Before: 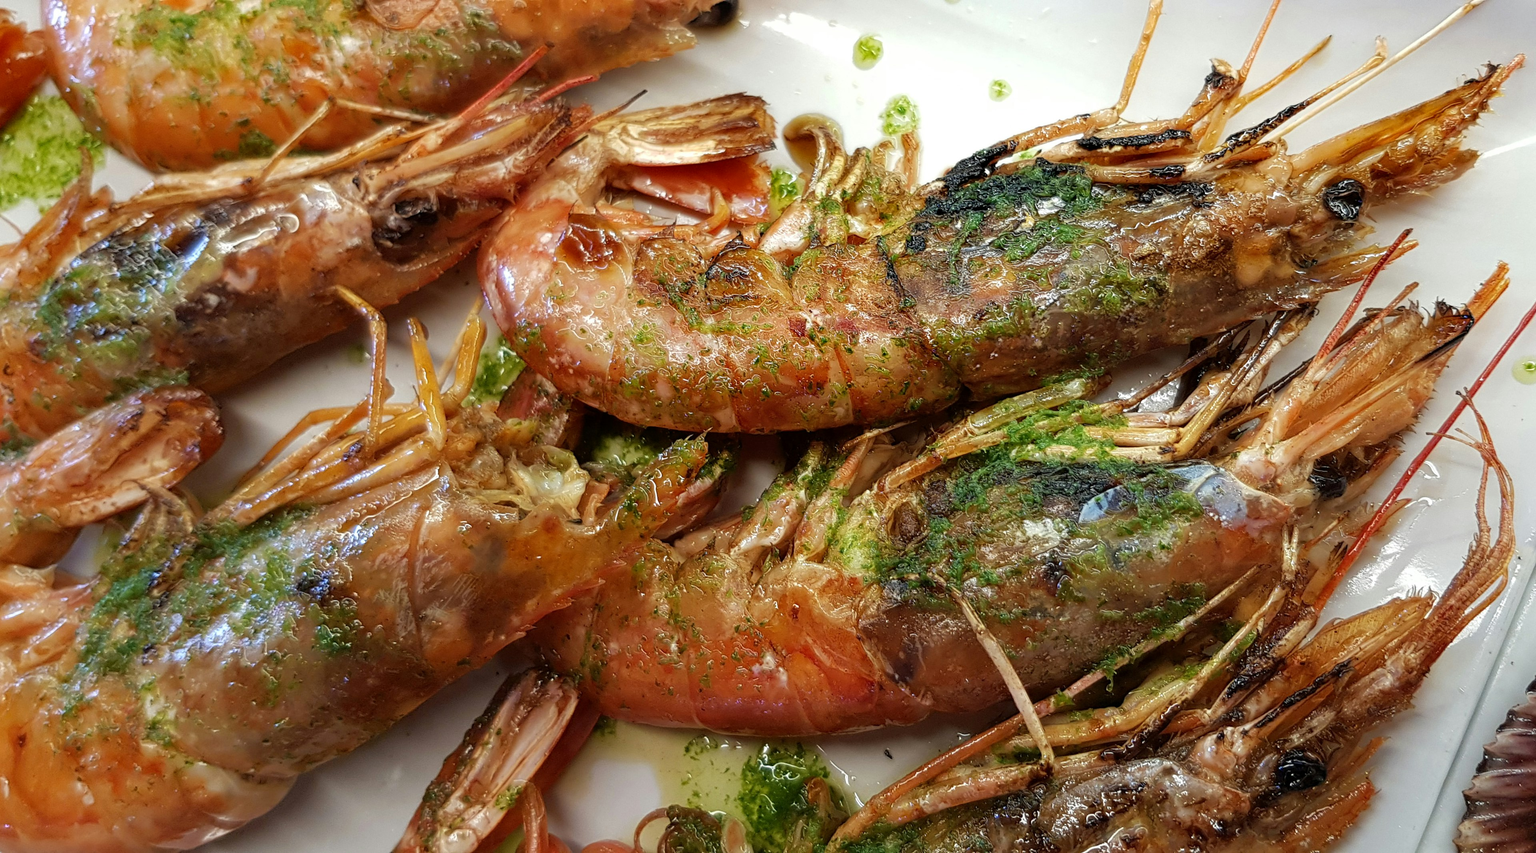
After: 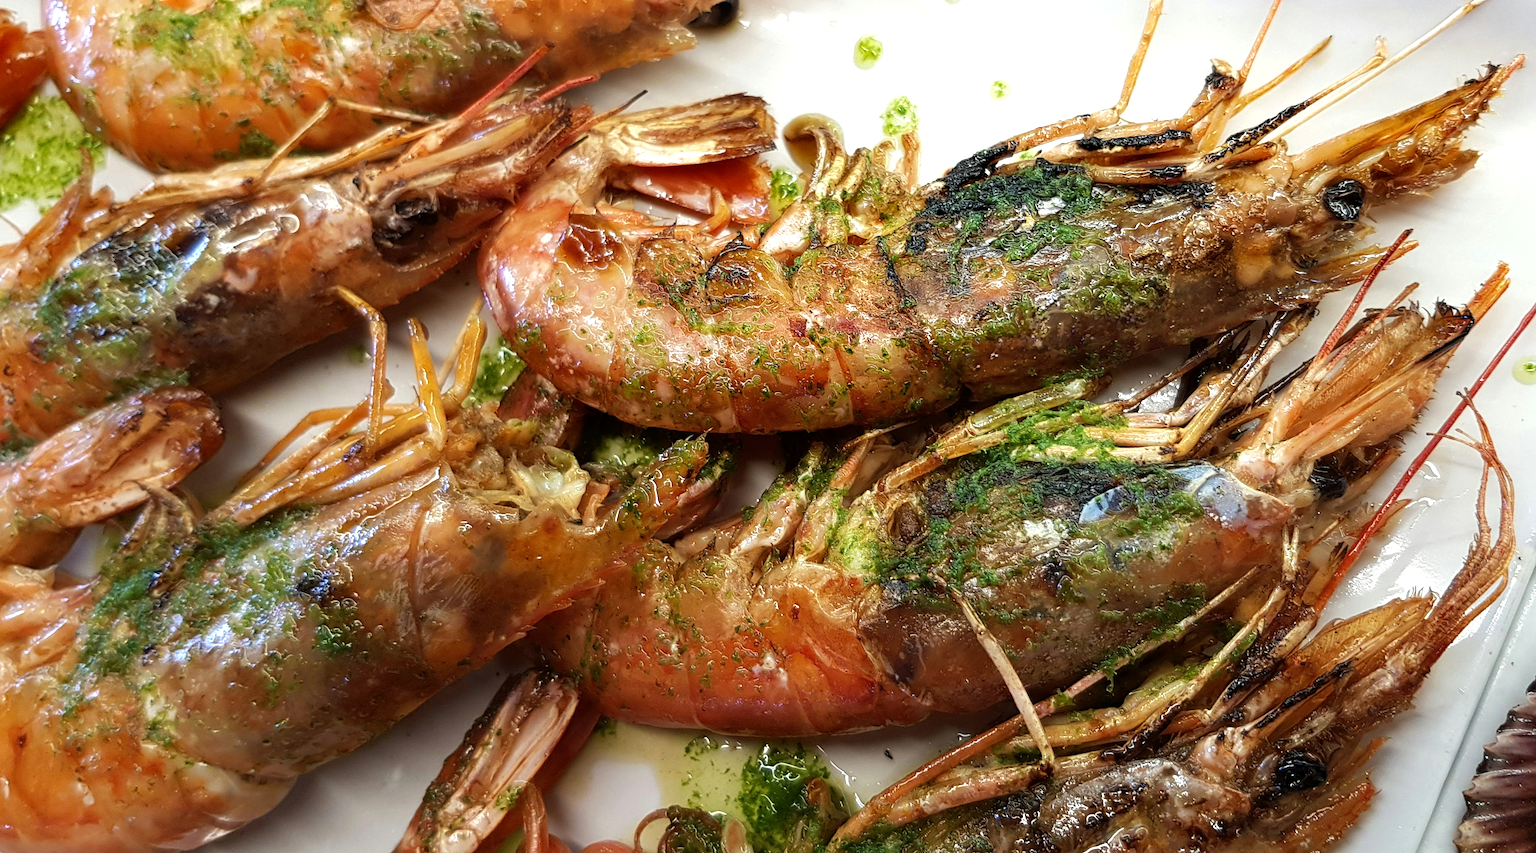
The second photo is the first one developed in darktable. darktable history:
tone equalizer: -8 EV -0.394 EV, -7 EV -0.376 EV, -6 EV -0.34 EV, -5 EV -0.258 EV, -3 EV 0.251 EV, -2 EV 0.363 EV, -1 EV 0.396 EV, +0 EV 0.413 EV, edges refinement/feathering 500, mask exposure compensation -1.57 EV, preserve details guided filter
